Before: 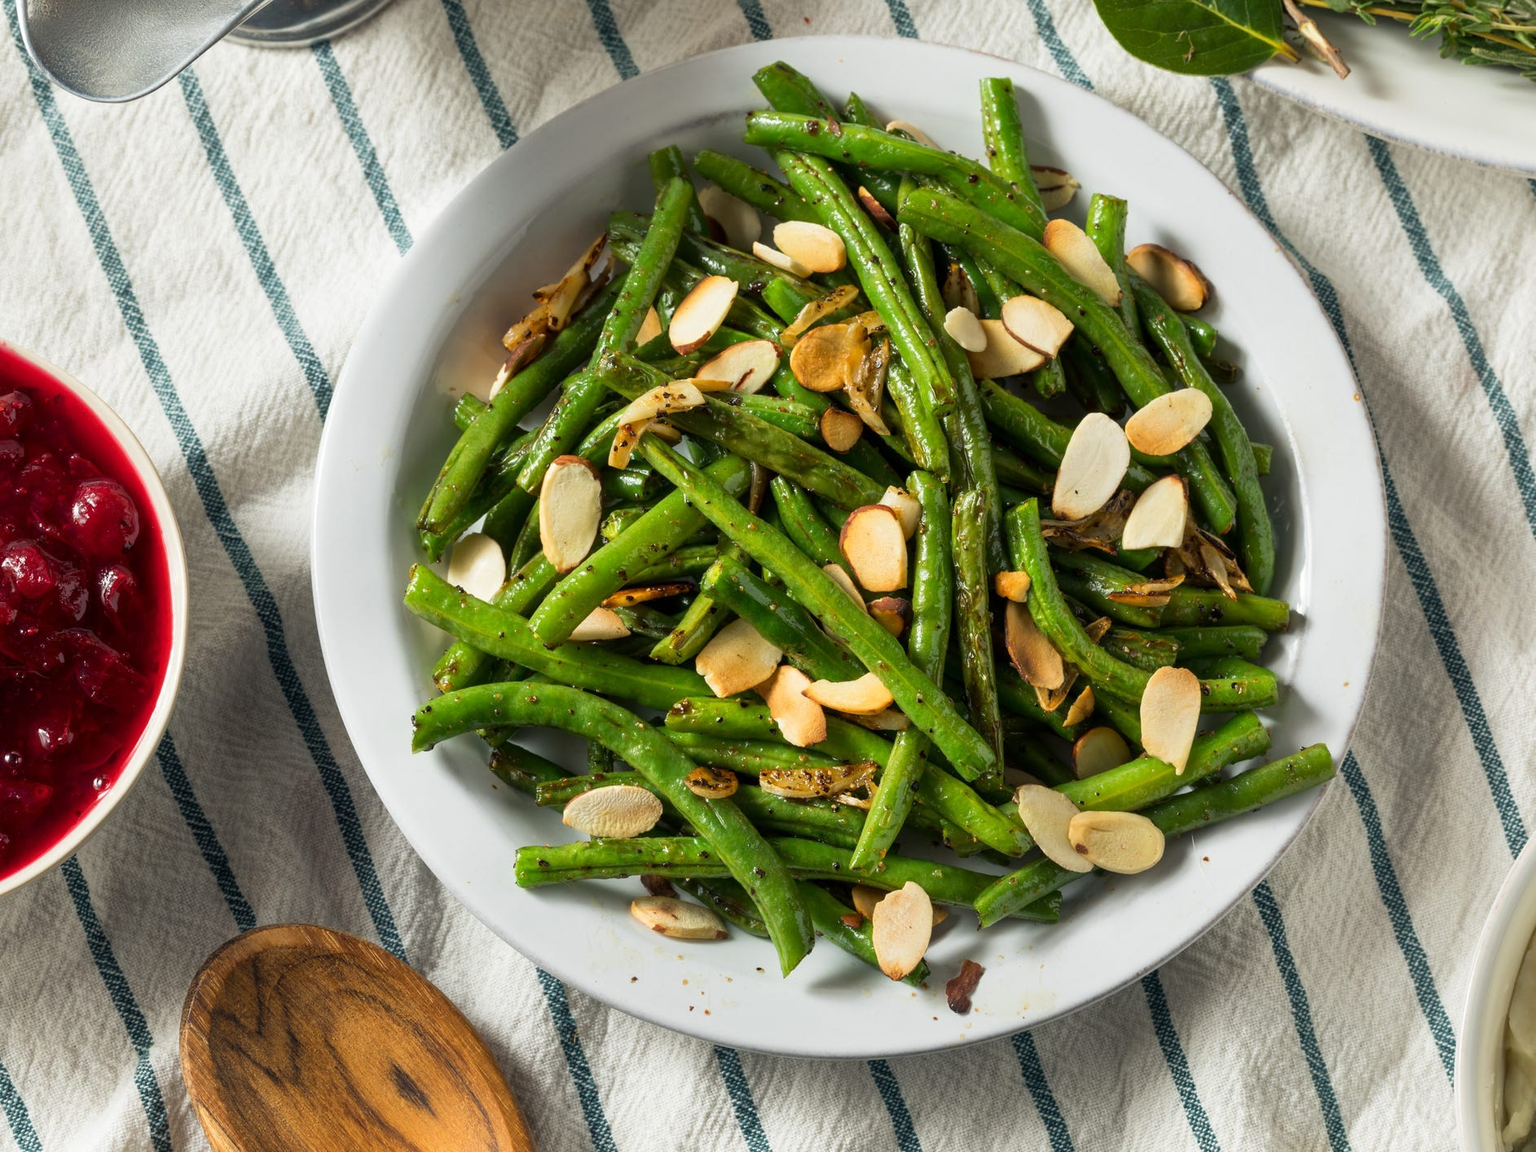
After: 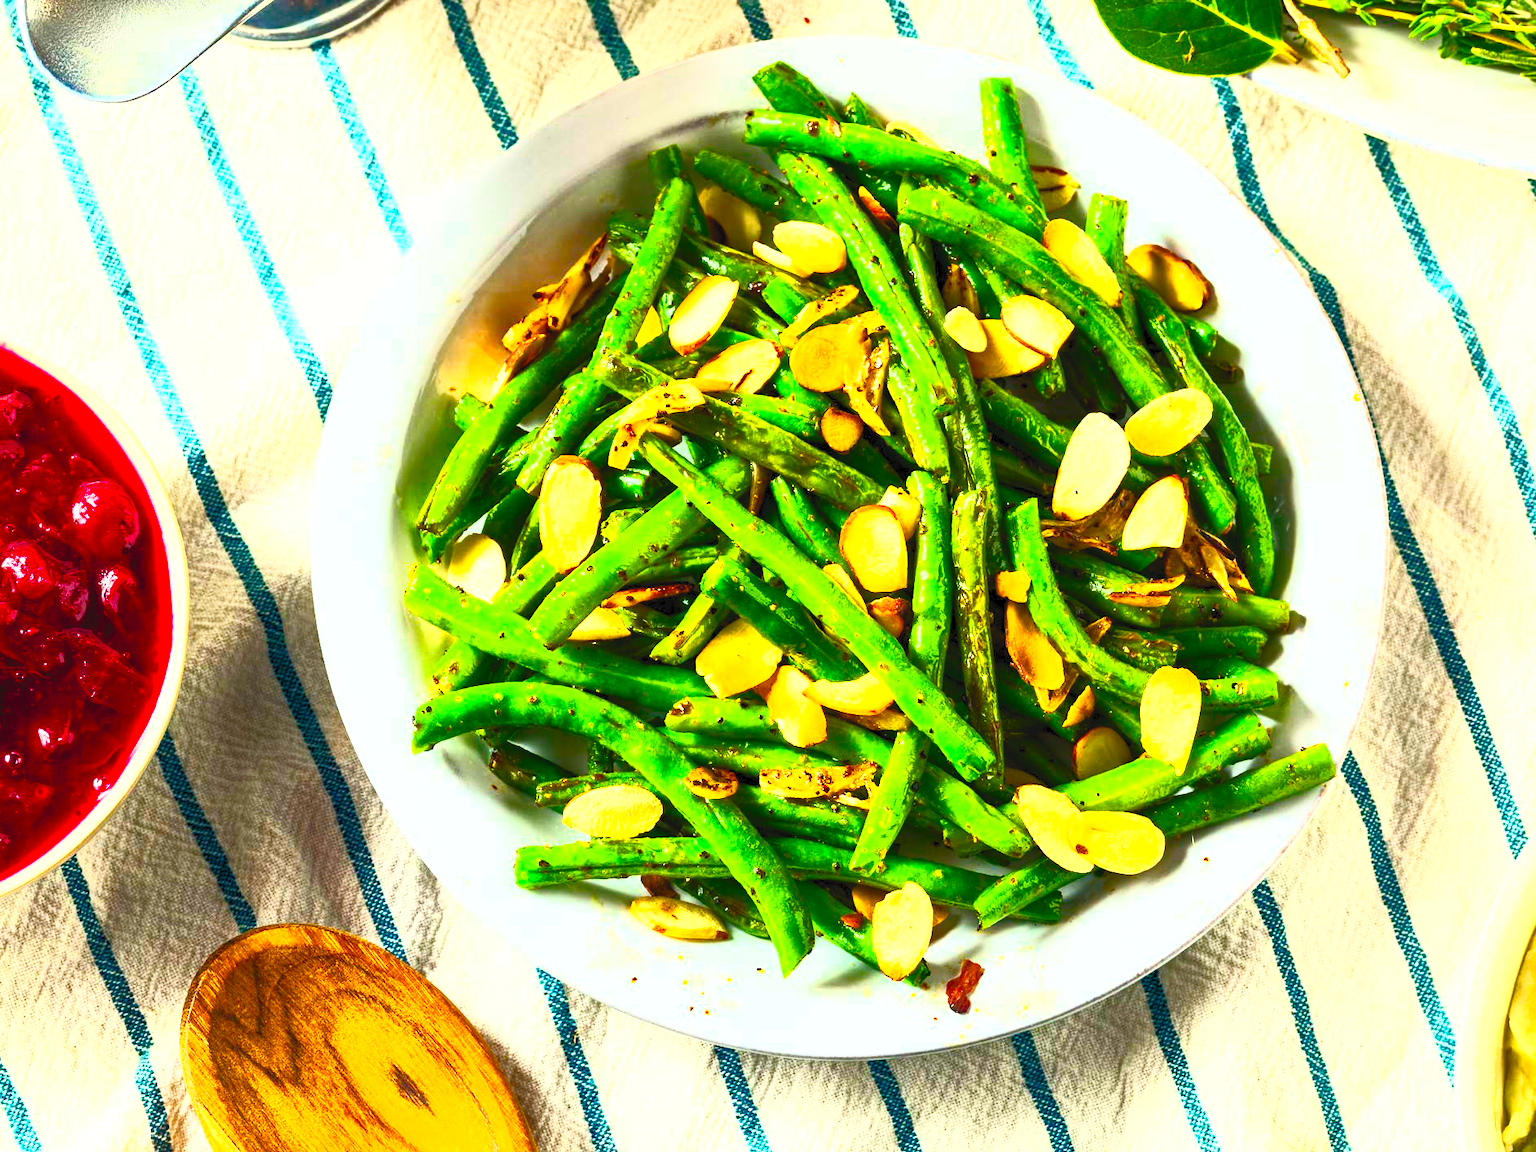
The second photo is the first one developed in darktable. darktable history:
contrast brightness saturation: contrast 0.991, brightness 0.982, saturation 0.984
color balance rgb: power › hue 329.39°, linear chroma grading › global chroma 15.153%, perceptual saturation grading › global saturation 20%, perceptual saturation grading › highlights -48.942%, perceptual saturation grading › shadows 24.509%, perceptual brilliance grading › global brilliance 12.577%, global vibrance 20%
color zones: curves: ch0 [(0.004, 0.388) (0.125, 0.392) (0.25, 0.404) (0.375, 0.5) (0.5, 0.5) (0.625, 0.5) (0.75, 0.5) (0.875, 0.5)]; ch1 [(0, 0.5) (0.125, 0.5) (0.25, 0.5) (0.375, 0.124) (0.524, 0.124) (0.645, 0.128) (0.789, 0.132) (0.914, 0.096) (0.998, 0.068)], mix -122.66%
haze removal: strength 0.256, distance 0.252, compatibility mode true, adaptive false
